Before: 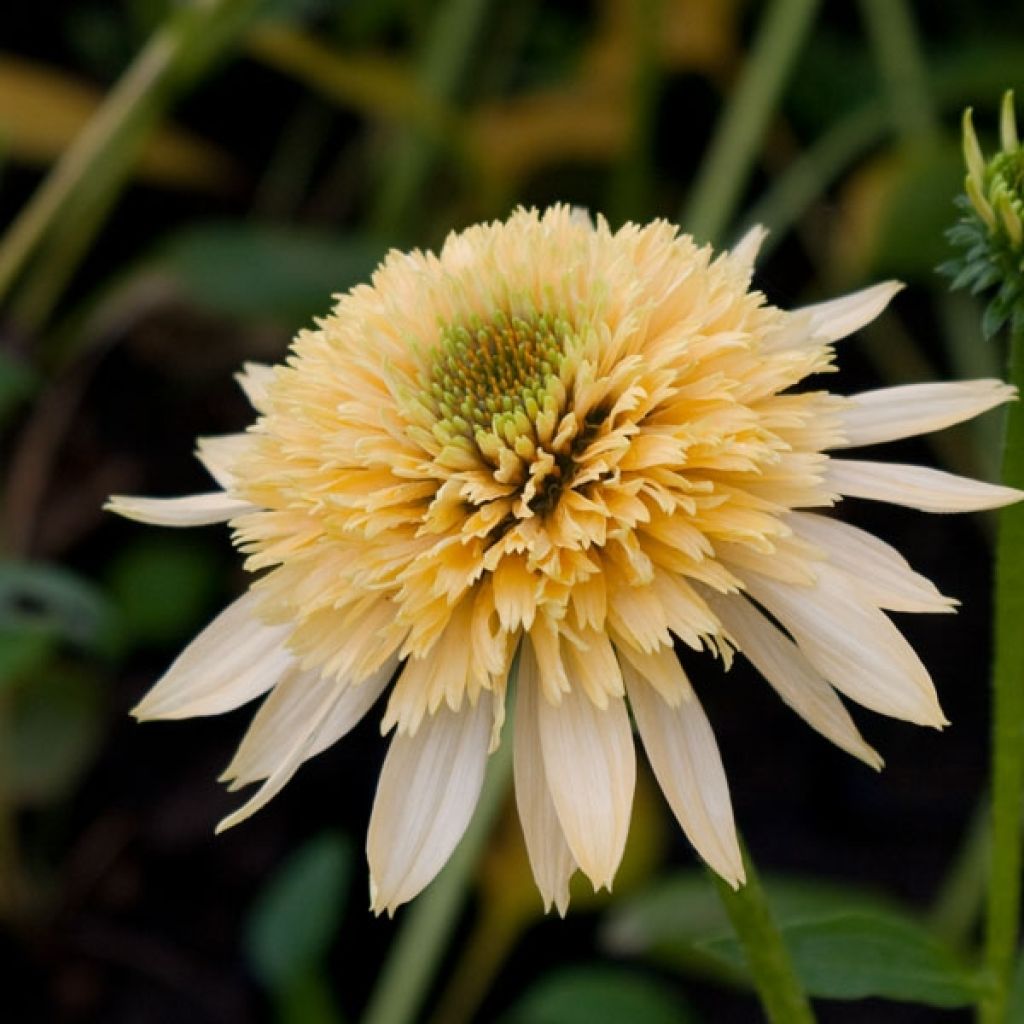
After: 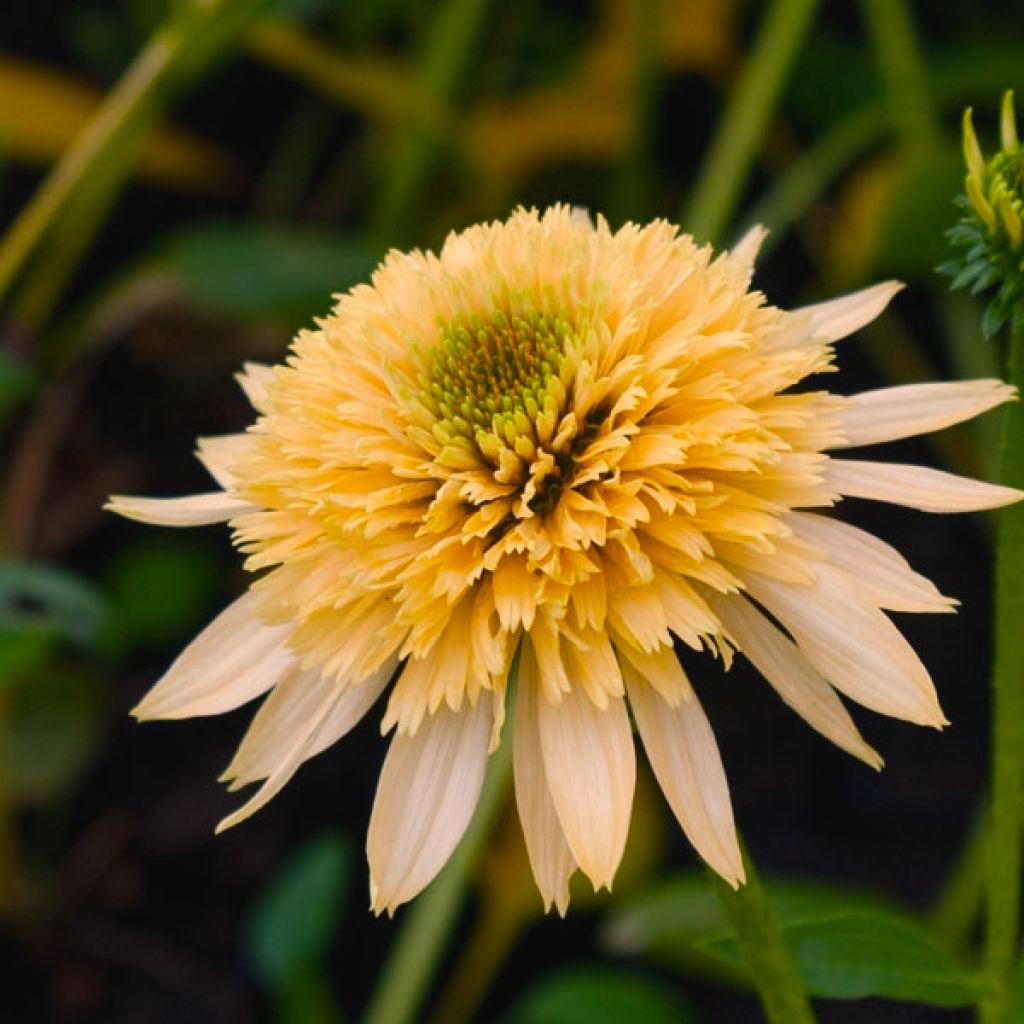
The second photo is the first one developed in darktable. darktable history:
local contrast: highlights 101%, shadows 102%, detail 120%, midtone range 0.2
color balance rgb: highlights gain › chroma 3.31%, highlights gain › hue 55.46°, global offset › luminance 0.498%, global offset › hue 168.47°, perceptual saturation grading › global saturation 15.459%, perceptual saturation grading › highlights -19.044%, perceptual saturation grading › shadows 19.99%, global vibrance 39.982%
